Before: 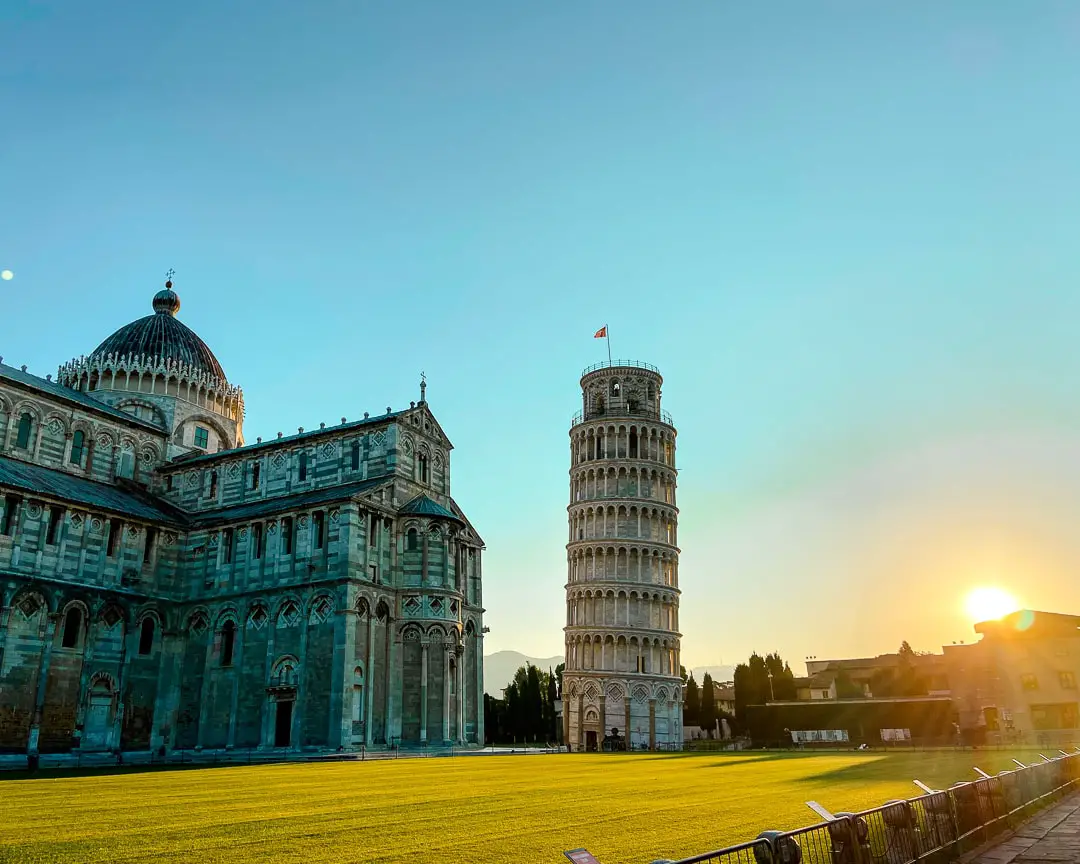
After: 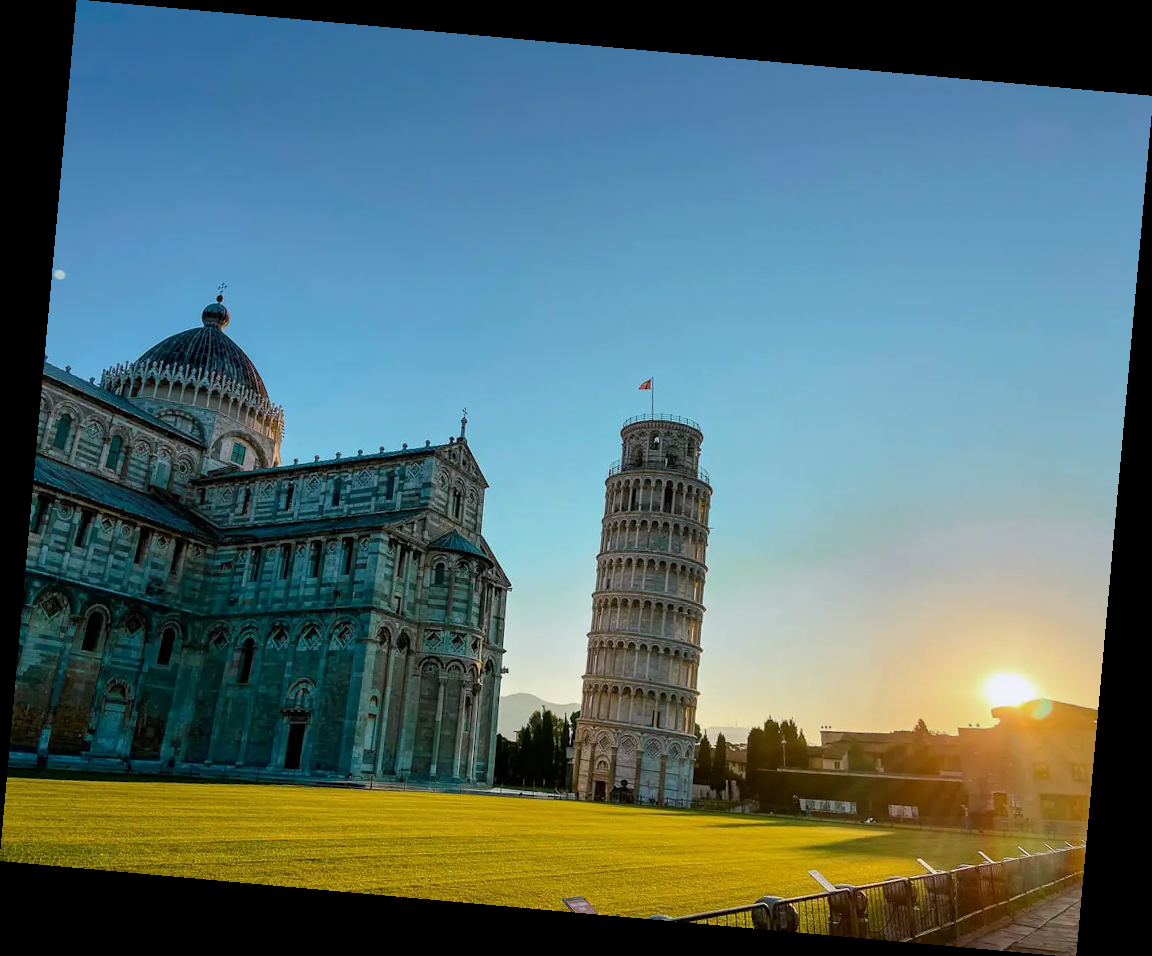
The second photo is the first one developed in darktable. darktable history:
rotate and perspective: rotation 5.12°, automatic cropping off
tone curve: curves: ch0 [(0, 0) (0.077, 0.082) (0.765, 0.73) (1, 1)]
graduated density: hue 238.83°, saturation 50%
